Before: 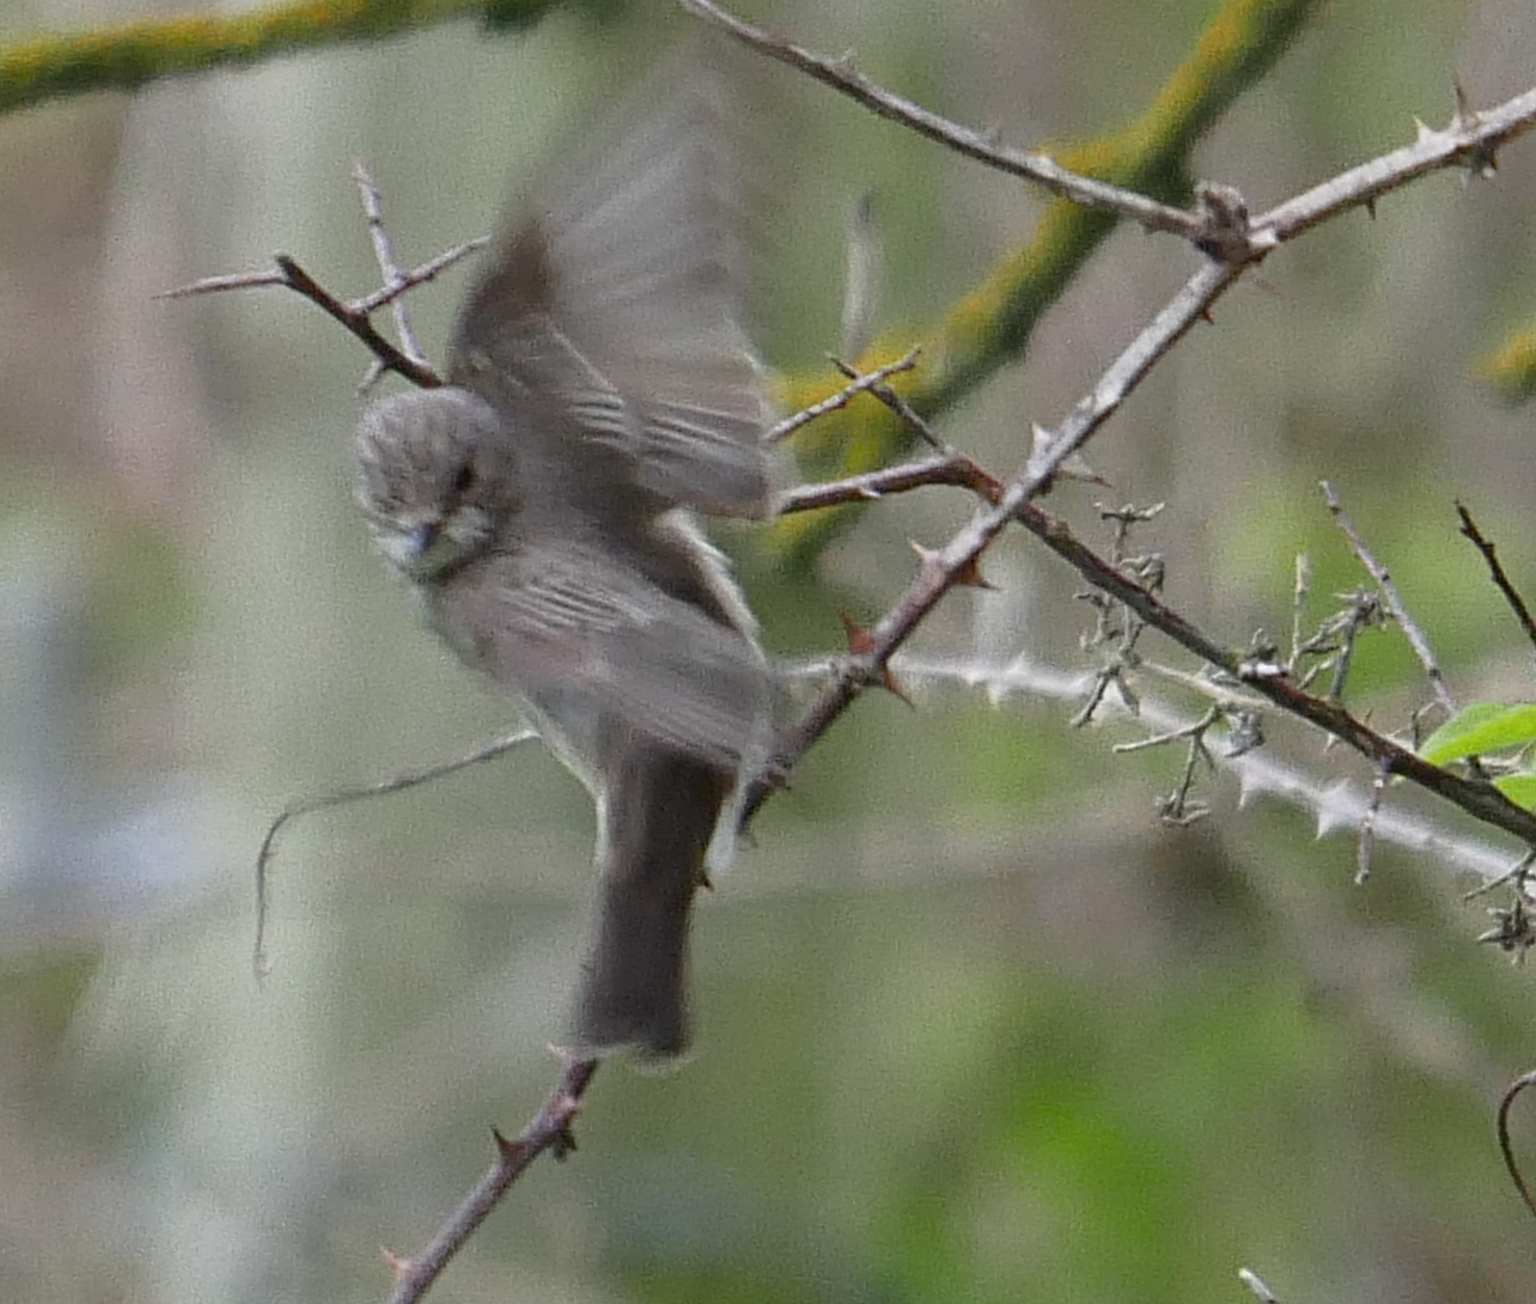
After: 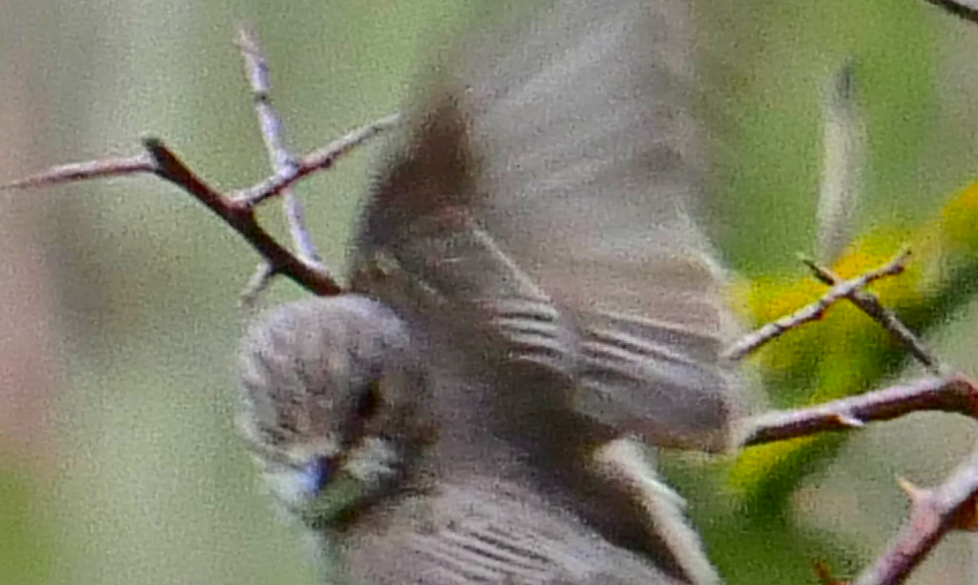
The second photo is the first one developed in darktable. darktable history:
shadows and highlights: shadows -19.16, highlights -73.69
exposure: exposure 0.201 EV, compensate exposure bias true, compensate highlight preservation false
tone equalizer: smoothing diameter 24.83%, edges refinement/feathering 6.17, preserve details guided filter
contrast brightness saturation: contrast 0.259, brightness 0.016, saturation 0.876
crop: left 10.128%, top 10.715%, right 36.339%, bottom 51.583%
